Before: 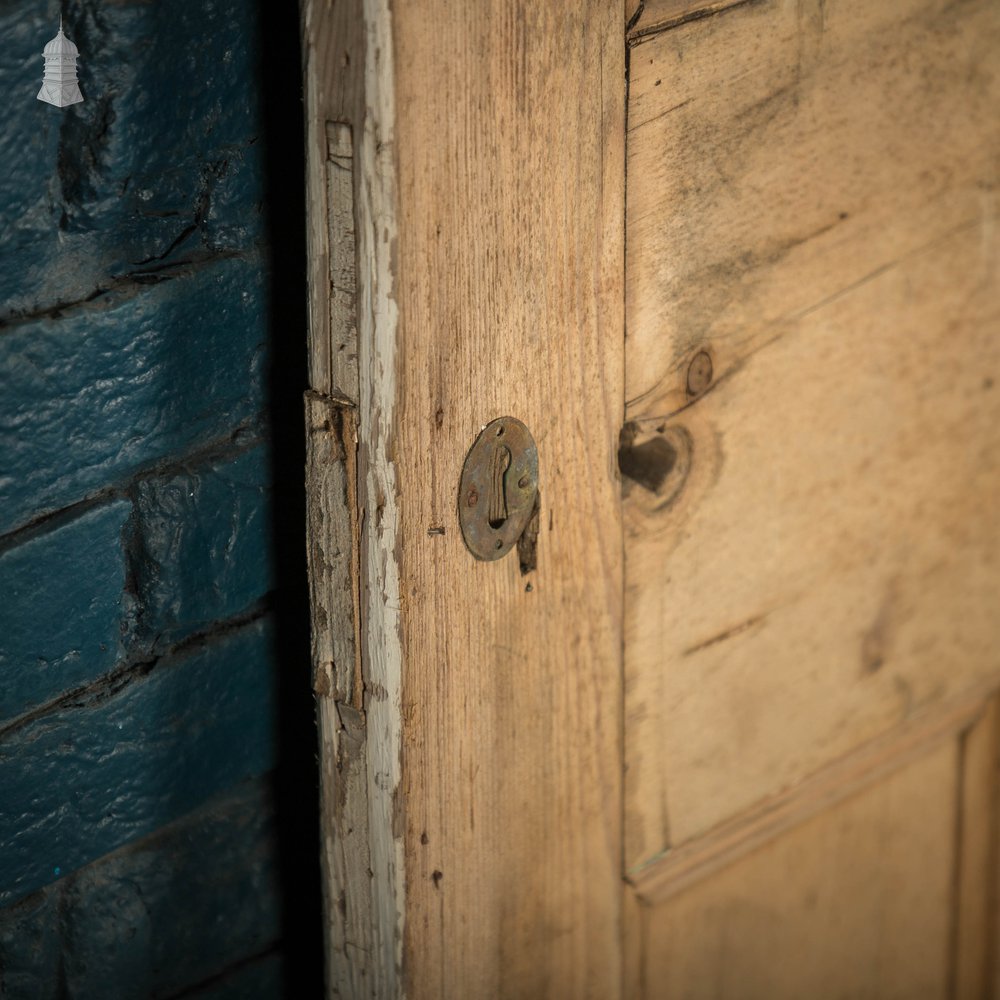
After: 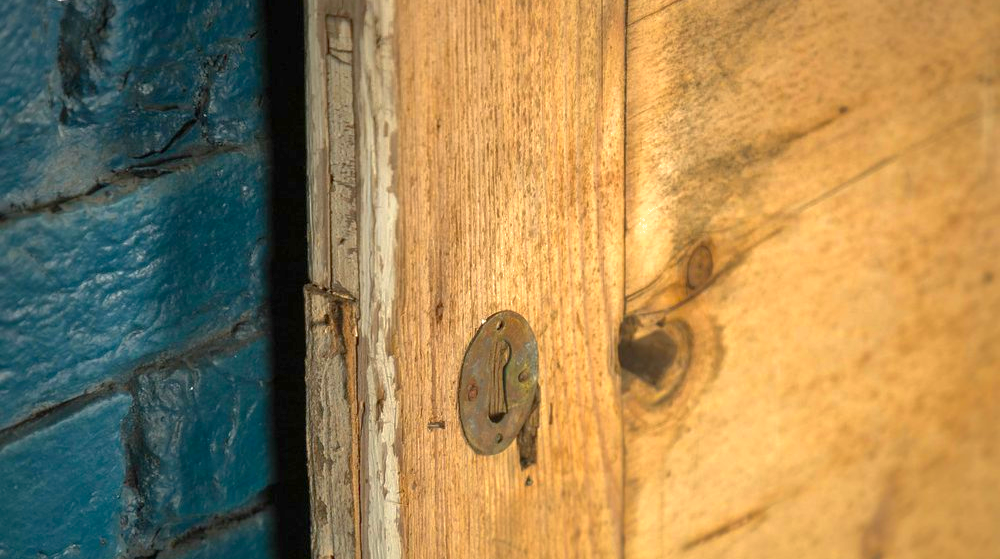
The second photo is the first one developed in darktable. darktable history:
crop and rotate: top 10.601%, bottom 33.48%
exposure: black level correction 0, exposure 0.7 EV, compensate highlight preservation false
shadows and highlights: on, module defaults
color correction: highlights b* -0.058, saturation 1.28
